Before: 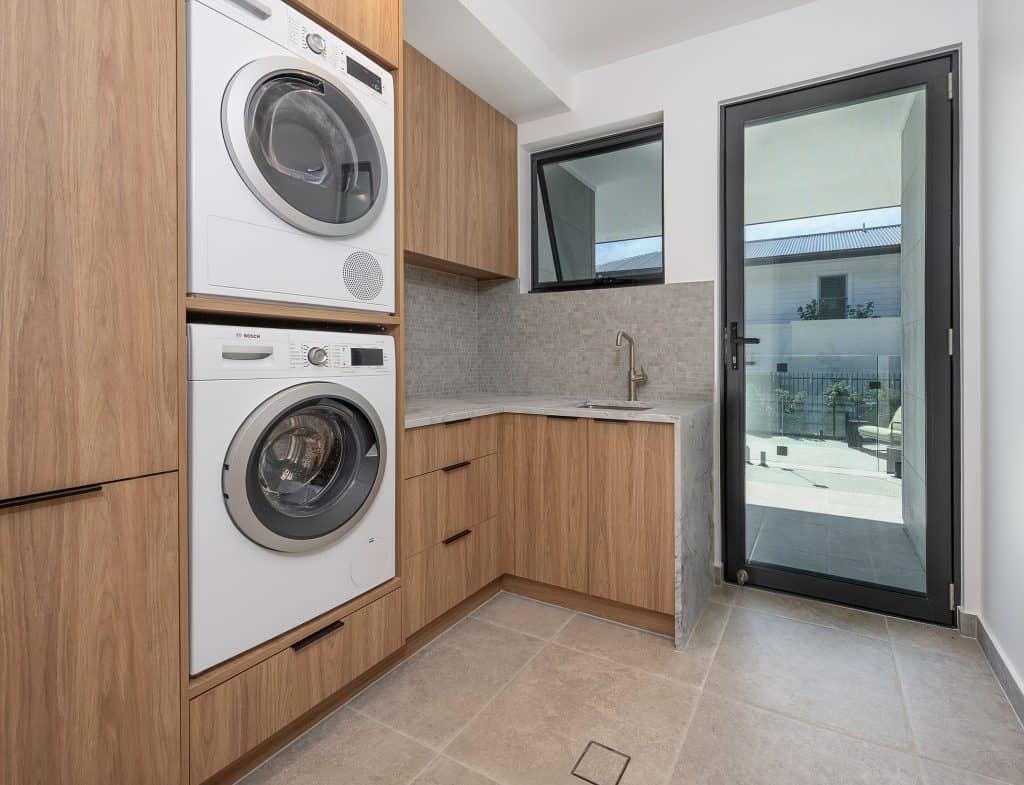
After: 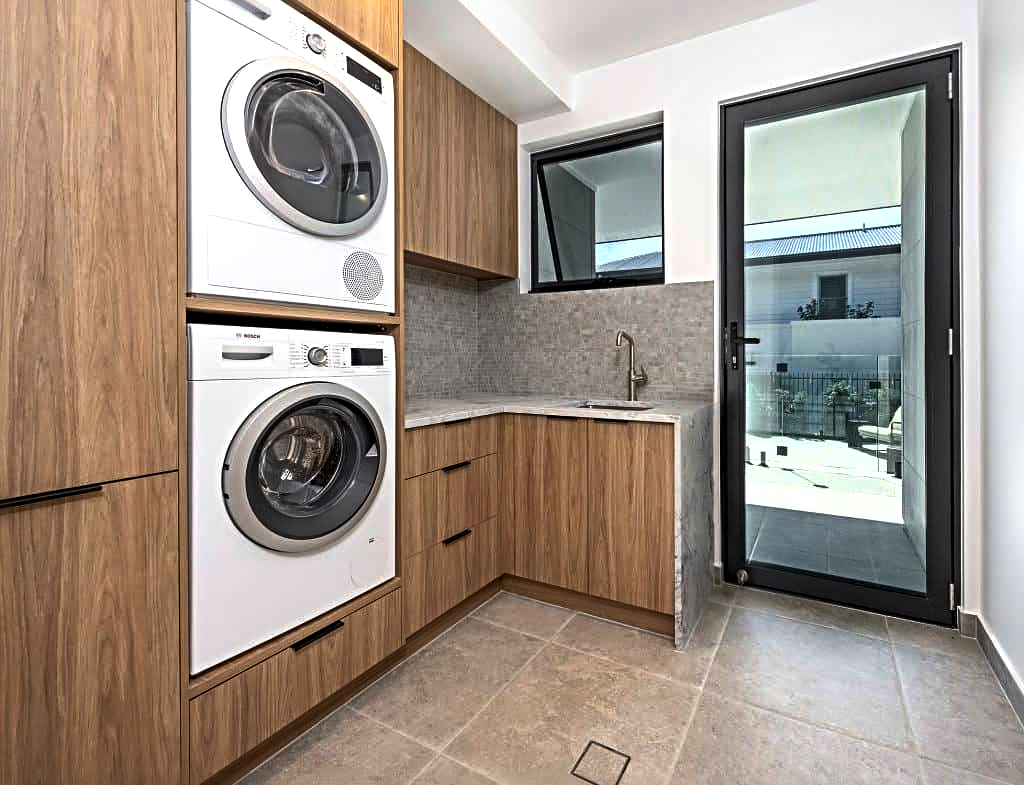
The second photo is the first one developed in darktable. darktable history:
color balance rgb: perceptual brilliance grading › highlights 14.29%, perceptual brilliance grading › mid-tones -5.92%, perceptual brilliance grading › shadows -26.83%, global vibrance 31.18%
fill light: on, module defaults
local contrast: mode bilateral grid, contrast 20, coarseness 50, detail 120%, midtone range 0.2
sharpen: radius 4.883
